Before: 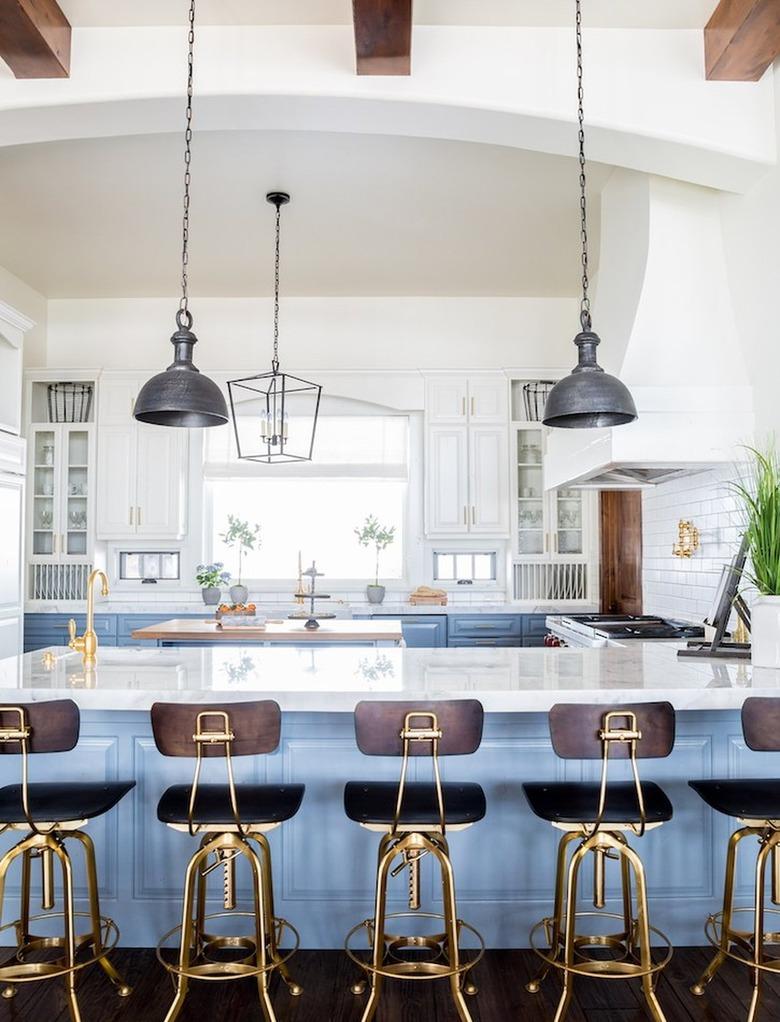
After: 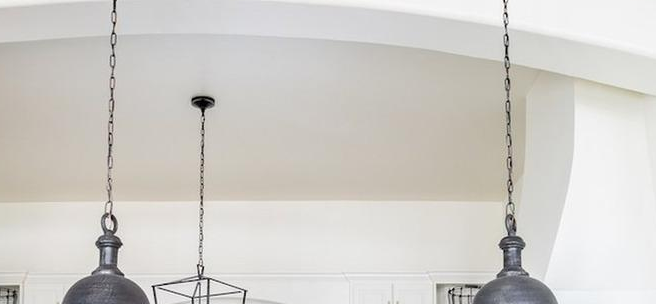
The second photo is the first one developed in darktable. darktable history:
crop and rotate: left 9.658%, top 9.485%, right 6.182%, bottom 60.752%
